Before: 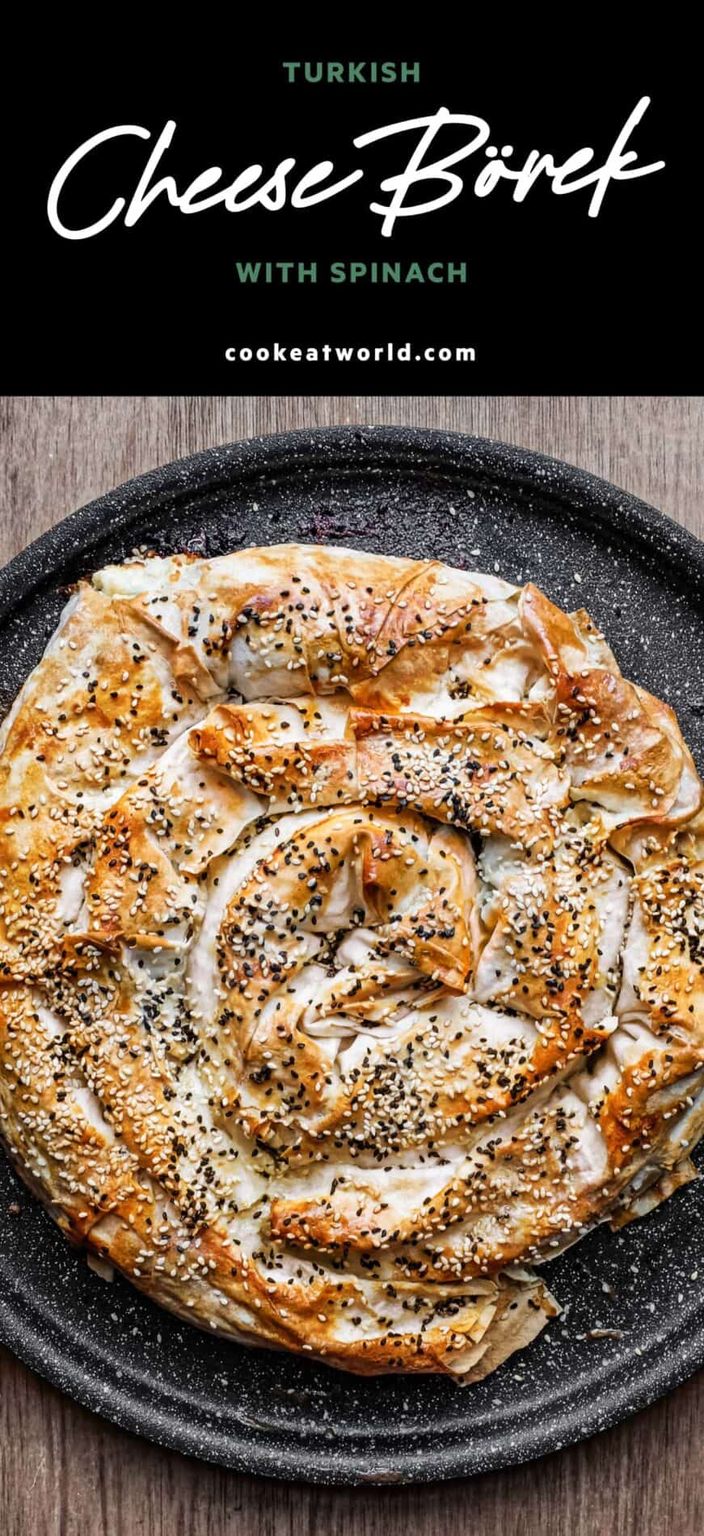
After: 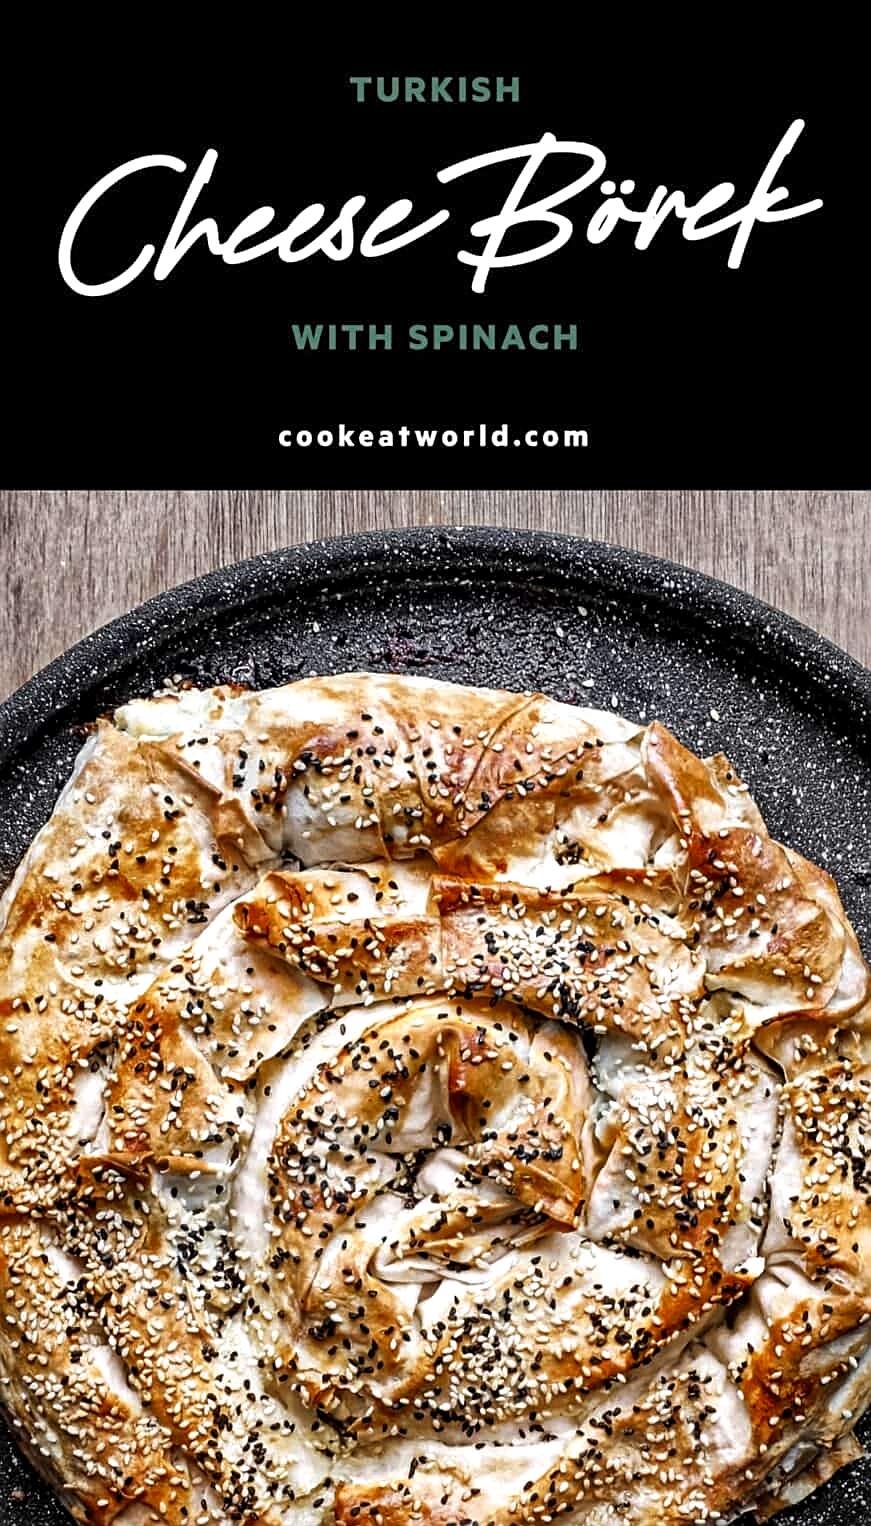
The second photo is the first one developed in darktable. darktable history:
color zones: curves: ch0 [(0, 0.5) (0.125, 0.4) (0.25, 0.5) (0.375, 0.4) (0.5, 0.4) (0.625, 0.6) (0.75, 0.6) (0.875, 0.5)]; ch1 [(0, 0.4) (0.125, 0.5) (0.25, 0.4) (0.375, 0.4) (0.5, 0.4) (0.625, 0.4) (0.75, 0.5) (0.875, 0.4)]; ch2 [(0, 0.6) (0.125, 0.5) (0.25, 0.5) (0.375, 0.6) (0.5, 0.6) (0.625, 0.5) (0.75, 0.5) (0.875, 0.5)]
levels: levels [0, 0.48, 0.961]
sharpen: on, module defaults
local contrast: mode bilateral grid, contrast 20, coarseness 50, detail 171%, midtone range 0.2
crop: bottom 19.644%
